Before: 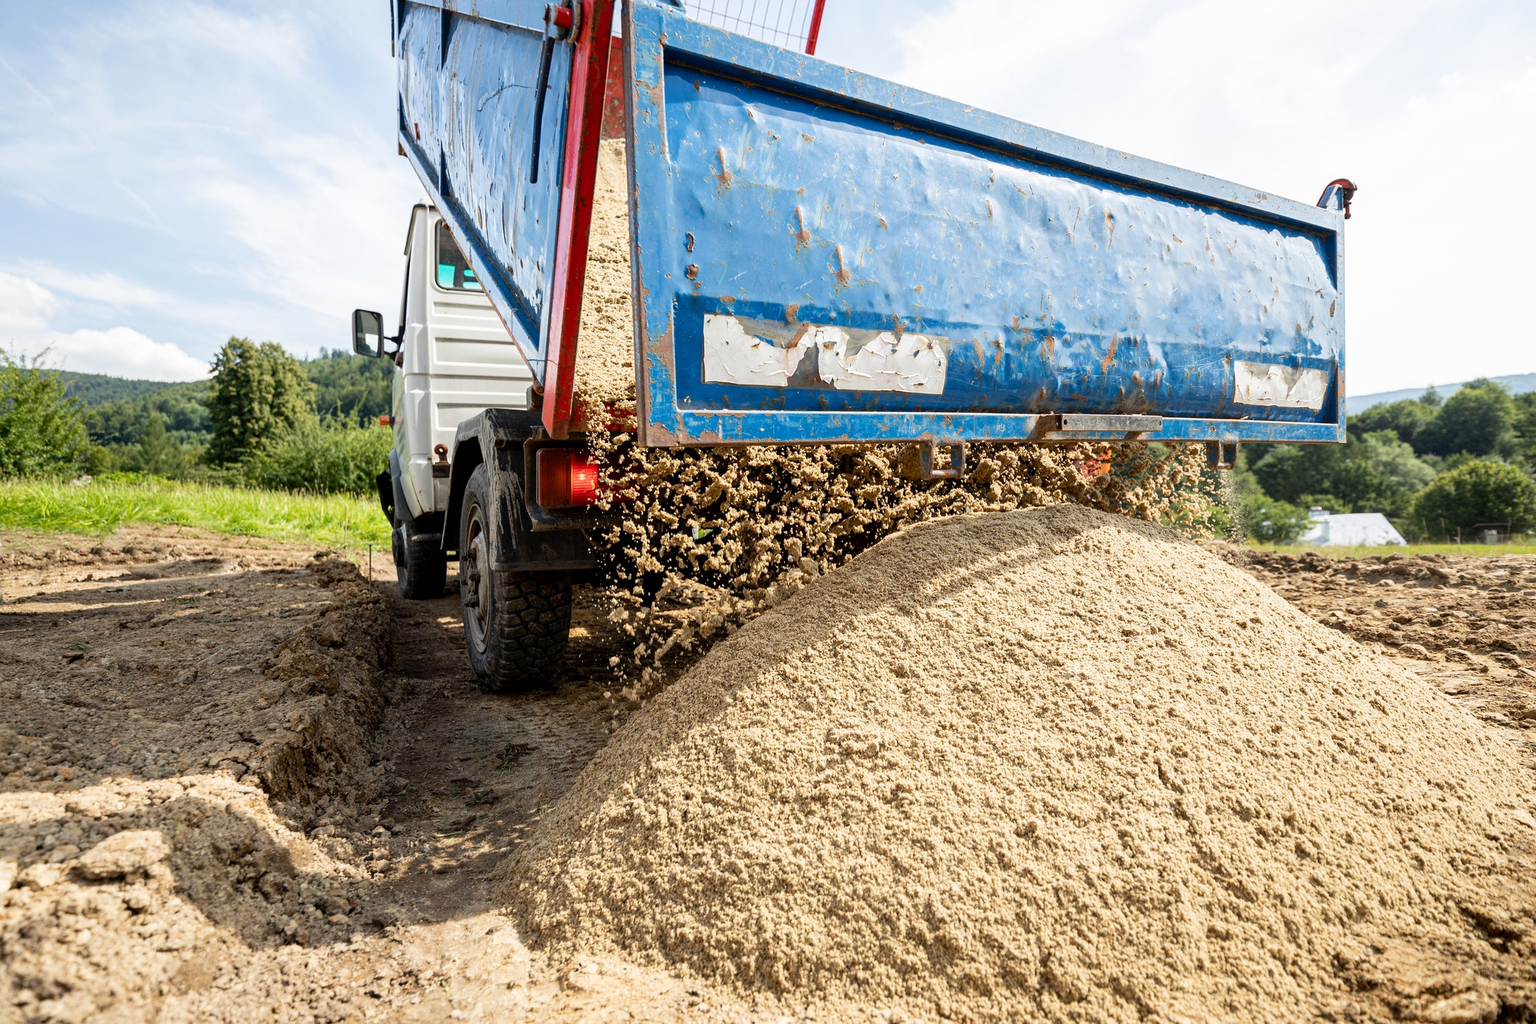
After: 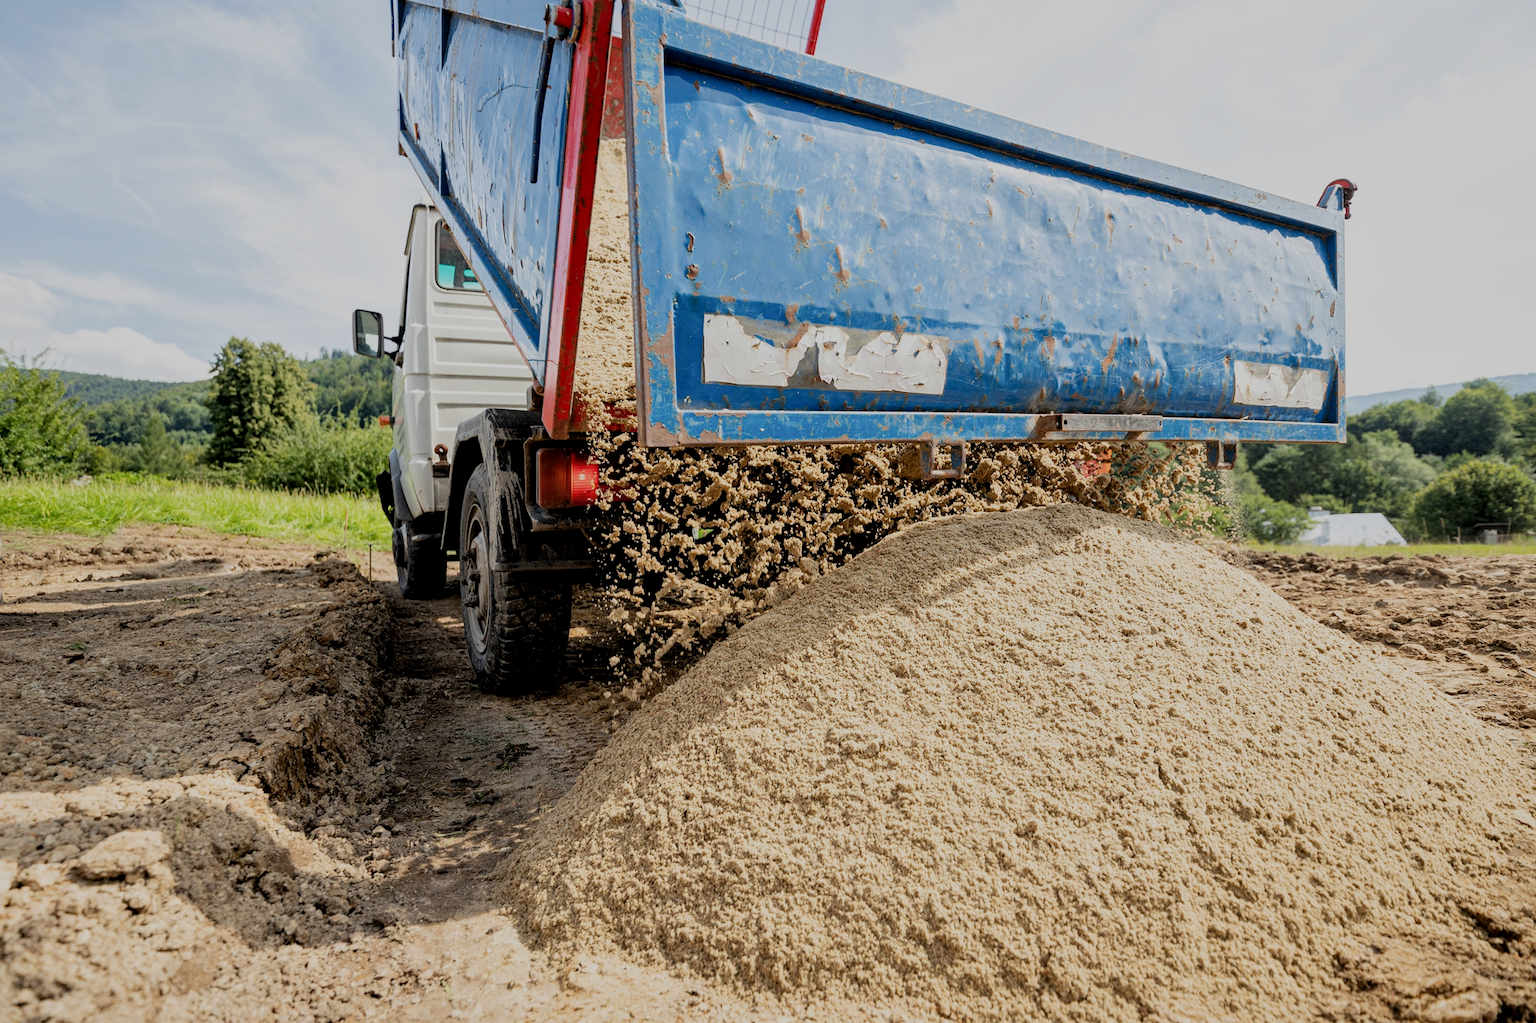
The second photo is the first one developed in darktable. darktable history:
filmic rgb: black relative exposure -8.81 EV, white relative exposure 4.99 EV, target black luminance 0%, hardness 3.77, latitude 66.61%, contrast 0.819, highlights saturation mix 10.53%, shadows ↔ highlights balance 20.07%
local contrast: mode bilateral grid, contrast 21, coarseness 49, detail 119%, midtone range 0.2
